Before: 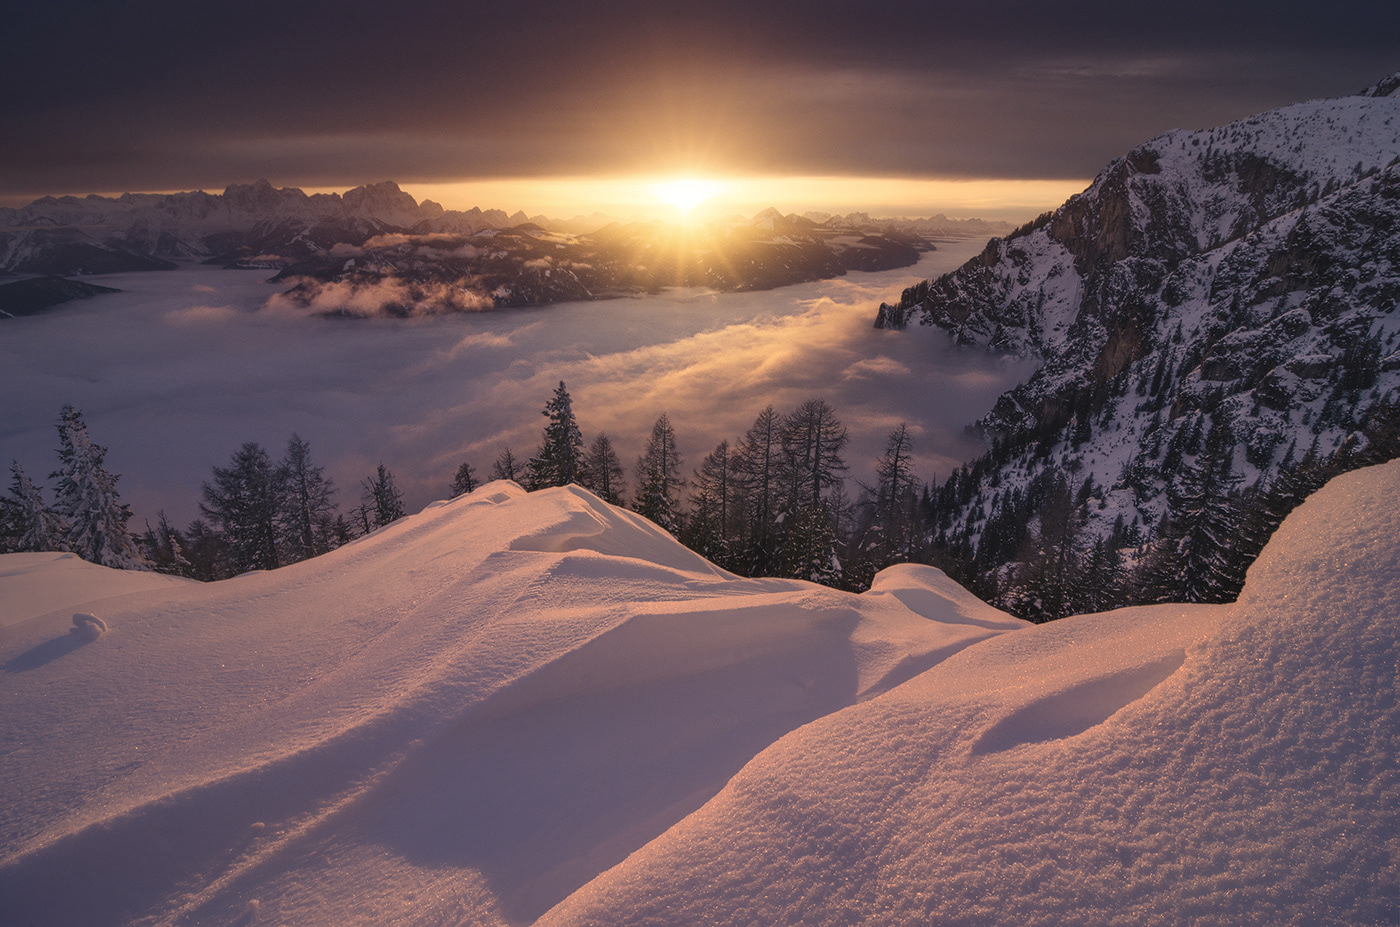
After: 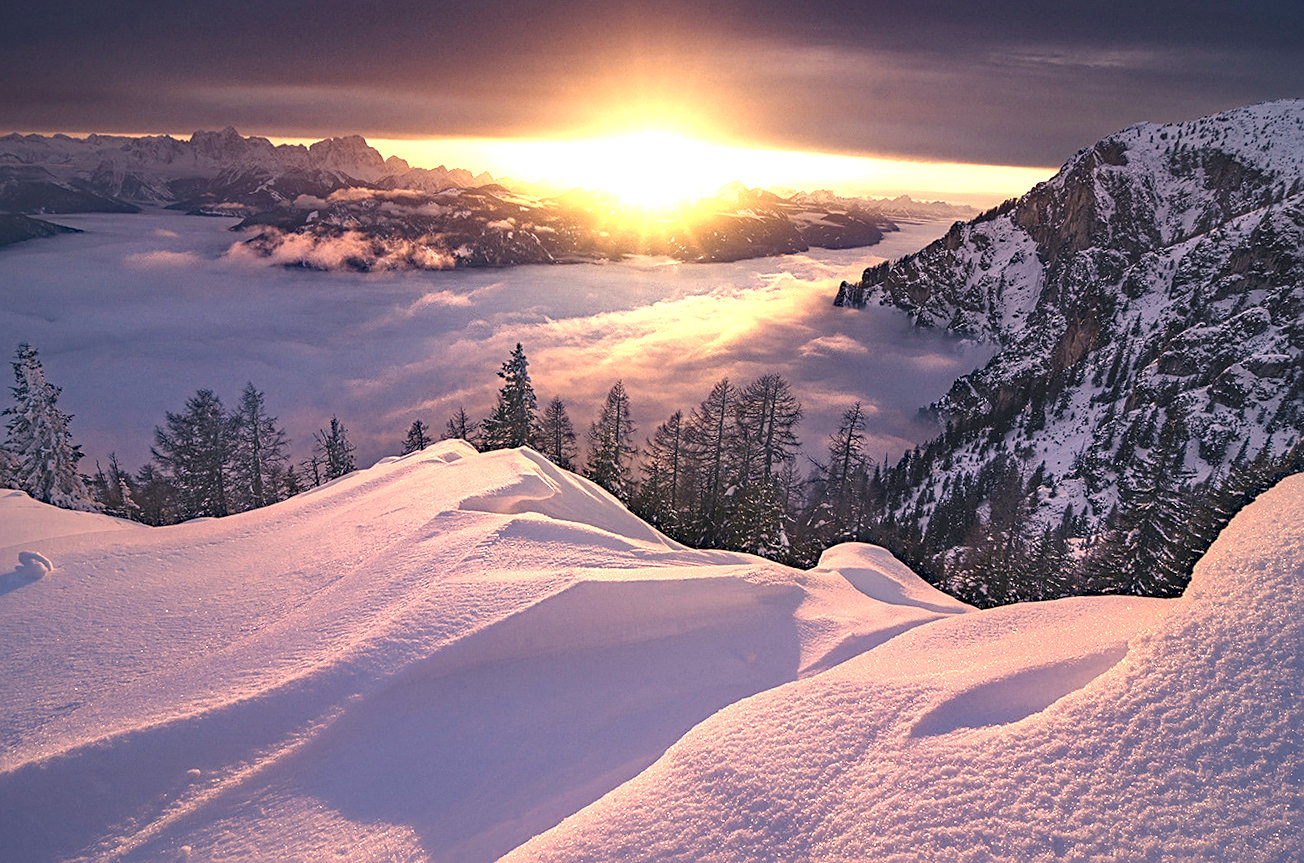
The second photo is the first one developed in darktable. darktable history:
exposure: exposure 0.649 EV, compensate highlight preservation false
crop and rotate: angle -2.82°
haze removal: strength 0.298, distance 0.255, compatibility mode true, adaptive false
tone equalizer: -8 EV -0.742 EV, -7 EV -0.696 EV, -6 EV -0.596 EV, -5 EV -0.371 EV, -3 EV 0.374 EV, -2 EV 0.6 EV, -1 EV 0.674 EV, +0 EV 0.756 EV, smoothing diameter 24.85%, edges refinement/feathering 10.42, preserve details guided filter
sharpen: on, module defaults
